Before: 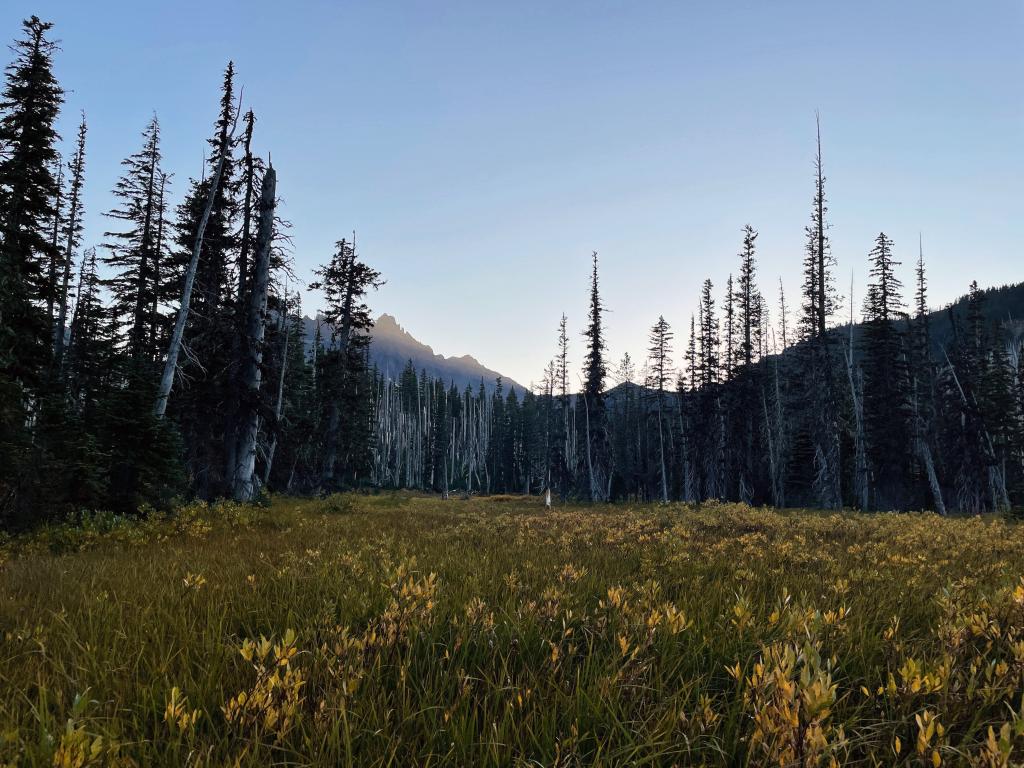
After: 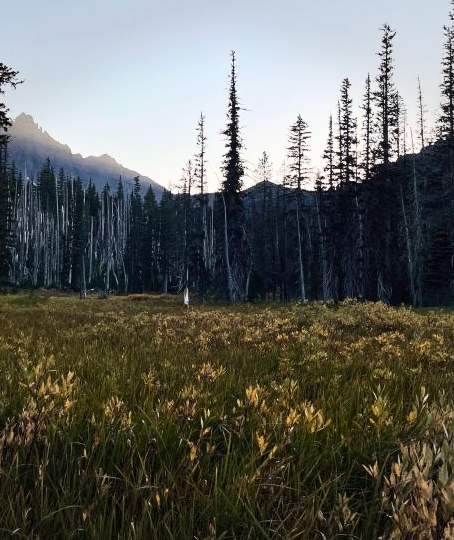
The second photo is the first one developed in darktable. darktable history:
contrast brightness saturation: contrast 0.24, brightness 0.09
vignetting: fall-off start 91%, fall-off radius 39.39%, brightness -0.182, saturation -0.3, width/height ratio 1.219, shape 1.3, dithering 8-bit output, unbound false
crop: left 35.432%, top 26.233%, right 20.145%, bottom 3.432%
